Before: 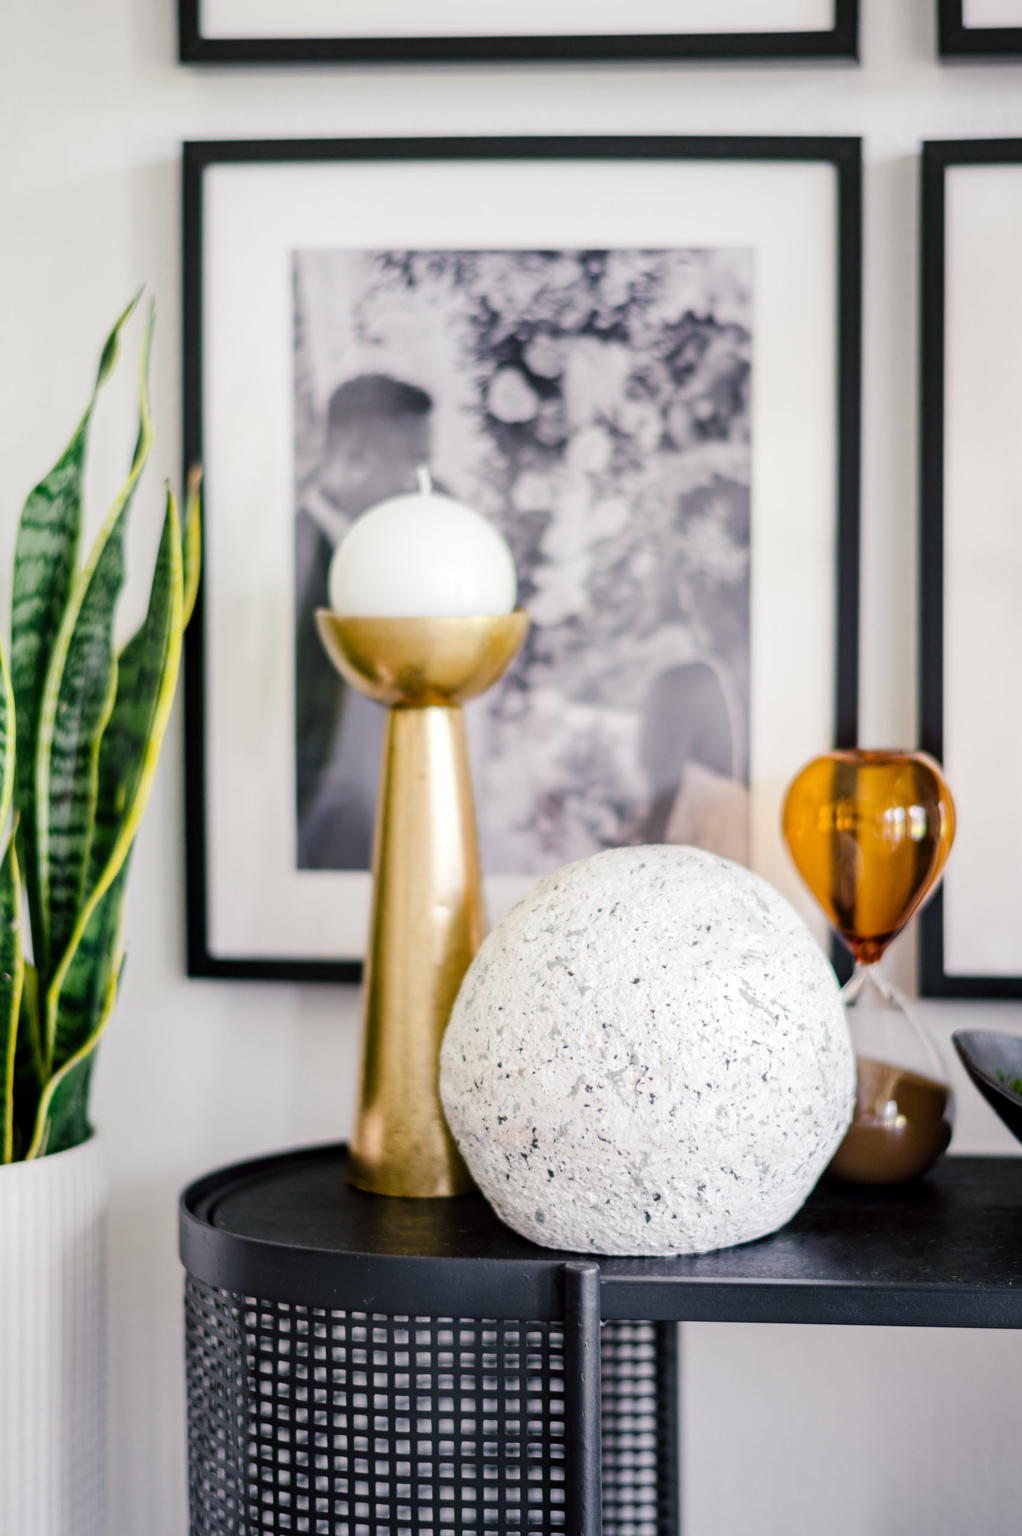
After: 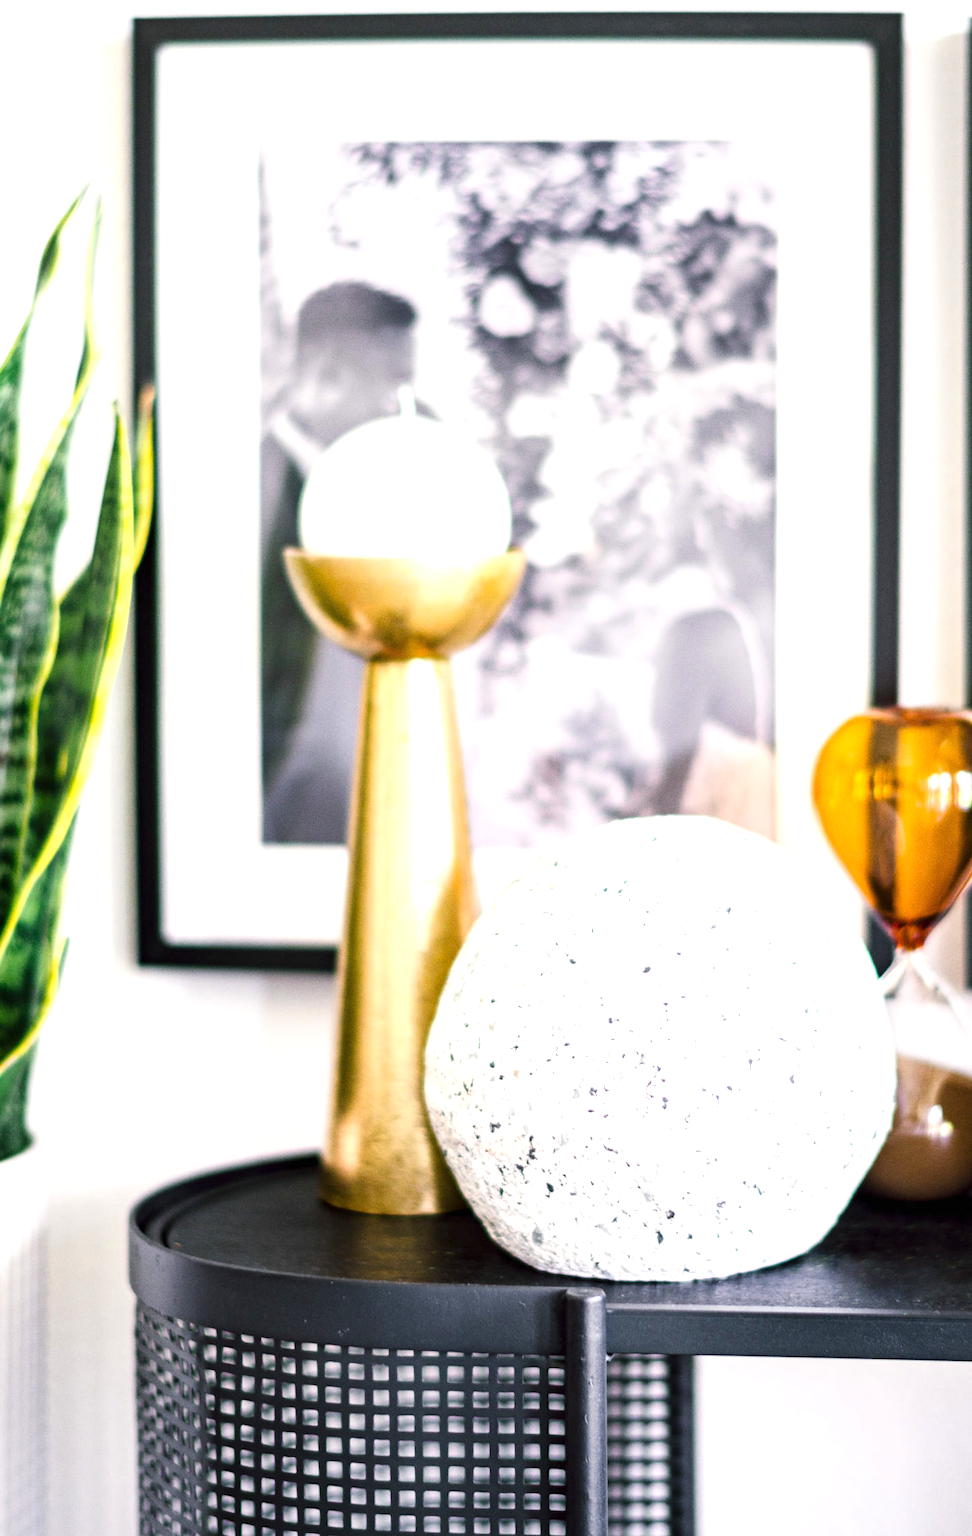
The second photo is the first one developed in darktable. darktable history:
grain: coarseness 0.09 ISO
crop: left 6.446%, top 8.188%, right 9.538%, bottom 3.548%
tone curve: curves: ch0 [(0, 0) (0.003, 0.003) (0.011, 0.011) (0.025, 0.025) (0.044, 0.044) (0.069, 0.069) (0.1, 0.099) (0.136, 0.135) (0.177, 0.177) (0.224, 0.224) (0.277, 0.276) (0.335, 0.334) (0.399, 0.398) (0.468, 0.467) (0.543, 0.547) (0.623, 0.626) (0.709, 0.712) (0.801, 0.802) (0.898, 0.898) (1, 1)], preserve colors none
exposure: black level correction 0, exposure 0.953 EV, compensate exposure bias true, compensate highlight preservation false
